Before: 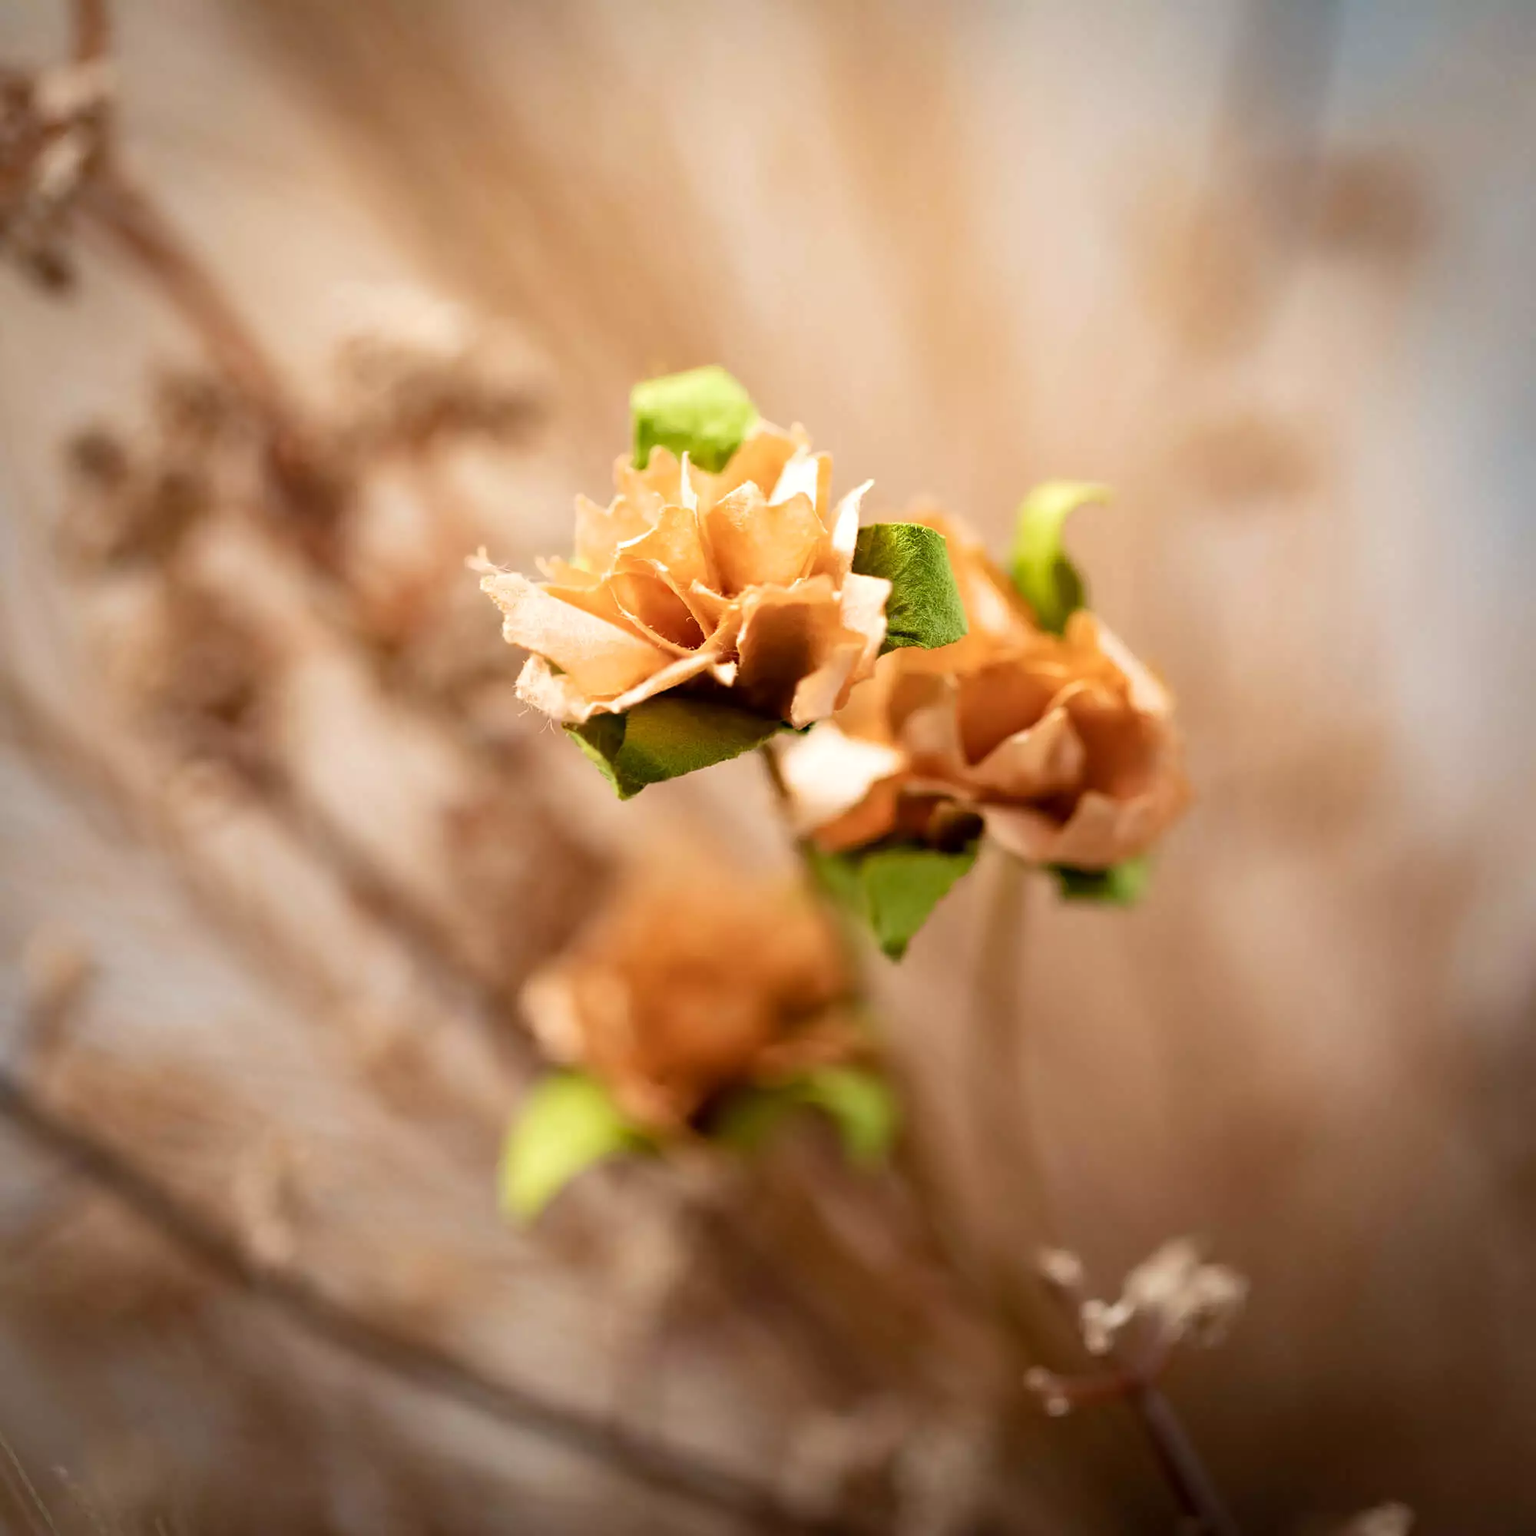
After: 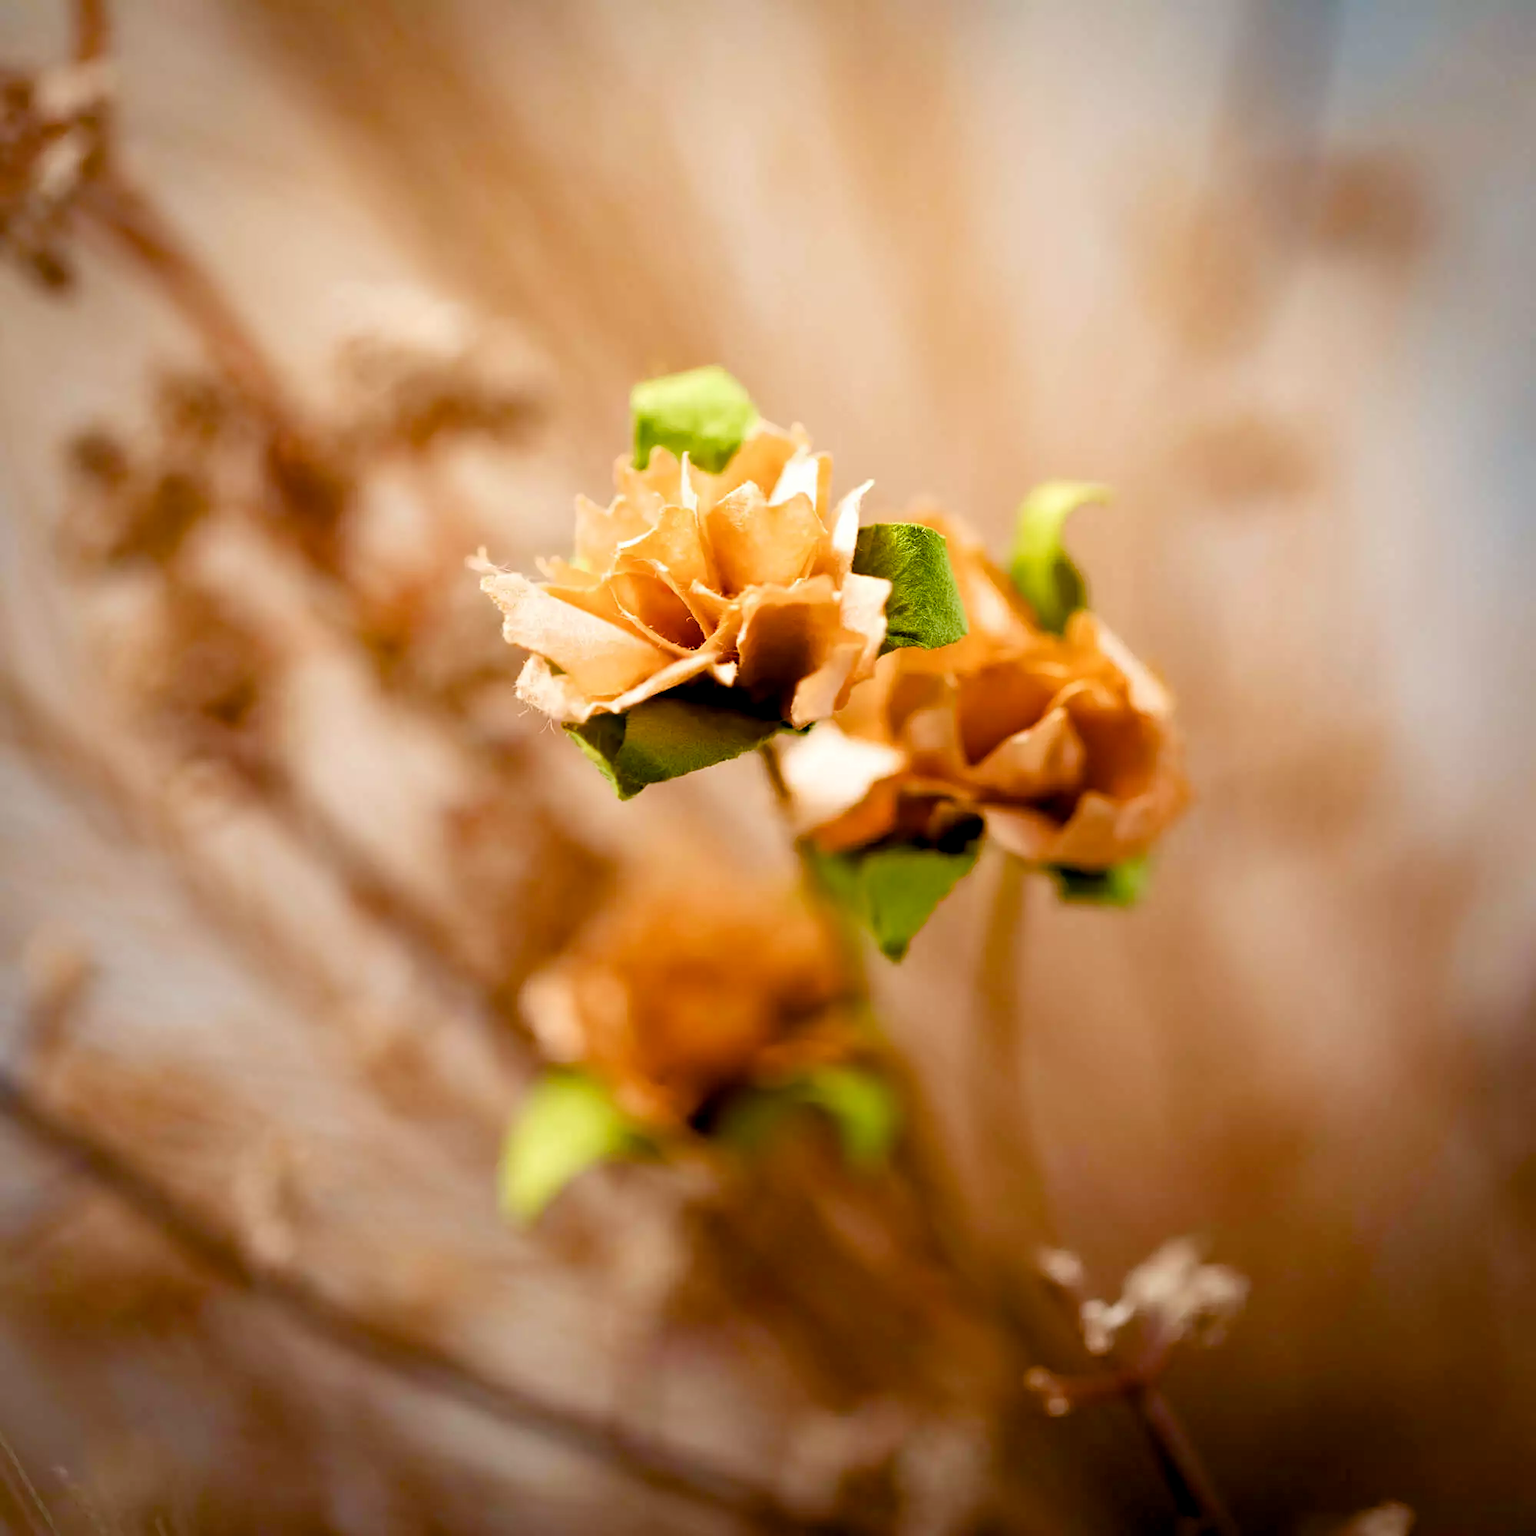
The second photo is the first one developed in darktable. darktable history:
color balance rgb: shadows lift › chroma 3.278%, shadows lift › hue 280.68°, global offset › luminance -0.513%, perceptual saturation grading › global saturation 0.242%, perceptual saturation grading › mid-tones 6.21%, perceptual saturation grading › shadows 72.377%, global vibrance 0.68%
